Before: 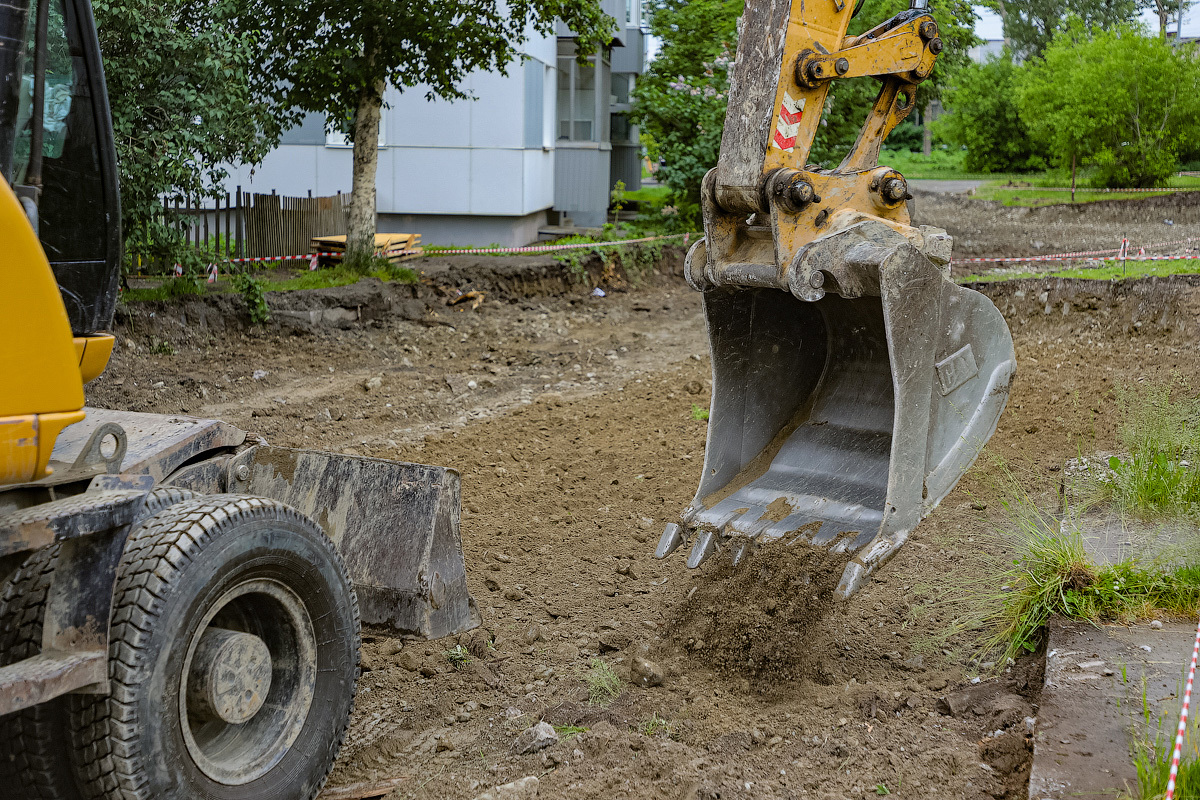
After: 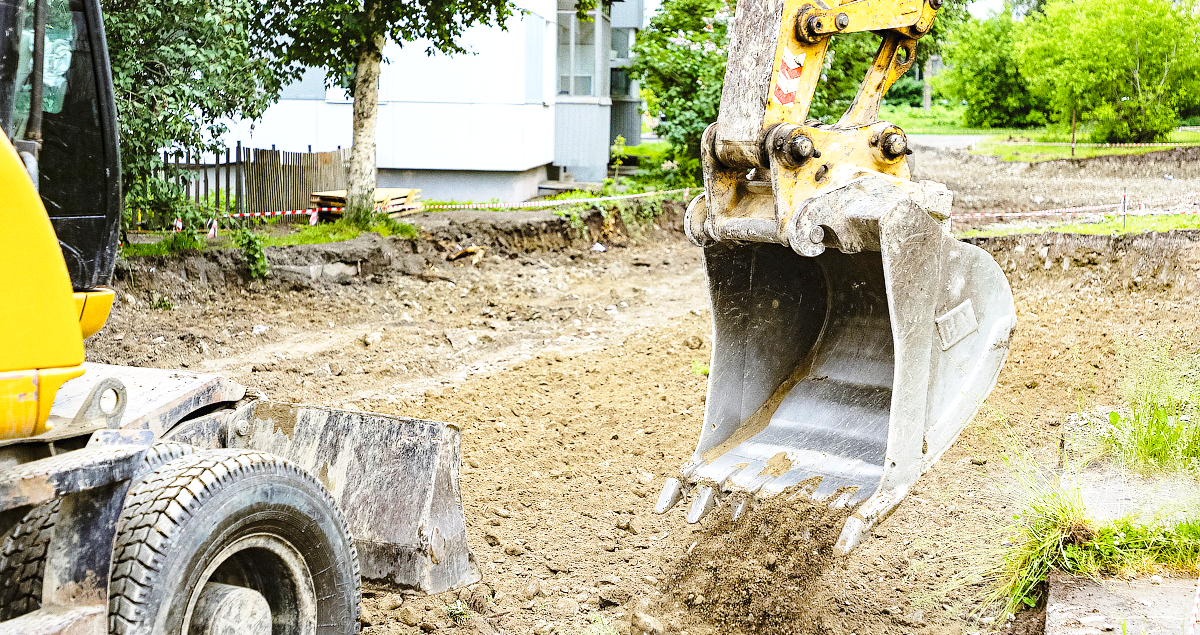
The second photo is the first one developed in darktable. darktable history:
crop and rotate: top 5.667%, bottom 14.937%
exposure: black level correction 0, exposure 1.1 EV, compensate exposure bias true, compensate highlight preservation false
grain: coarseness 0.09 ISO
base curve: curves: ch0 [(0, 0) (0.028, 0.03) (0.121, 0.232) (0.46, 0.748) (0.859, 0.968) (1, 1)], preserve colors none
